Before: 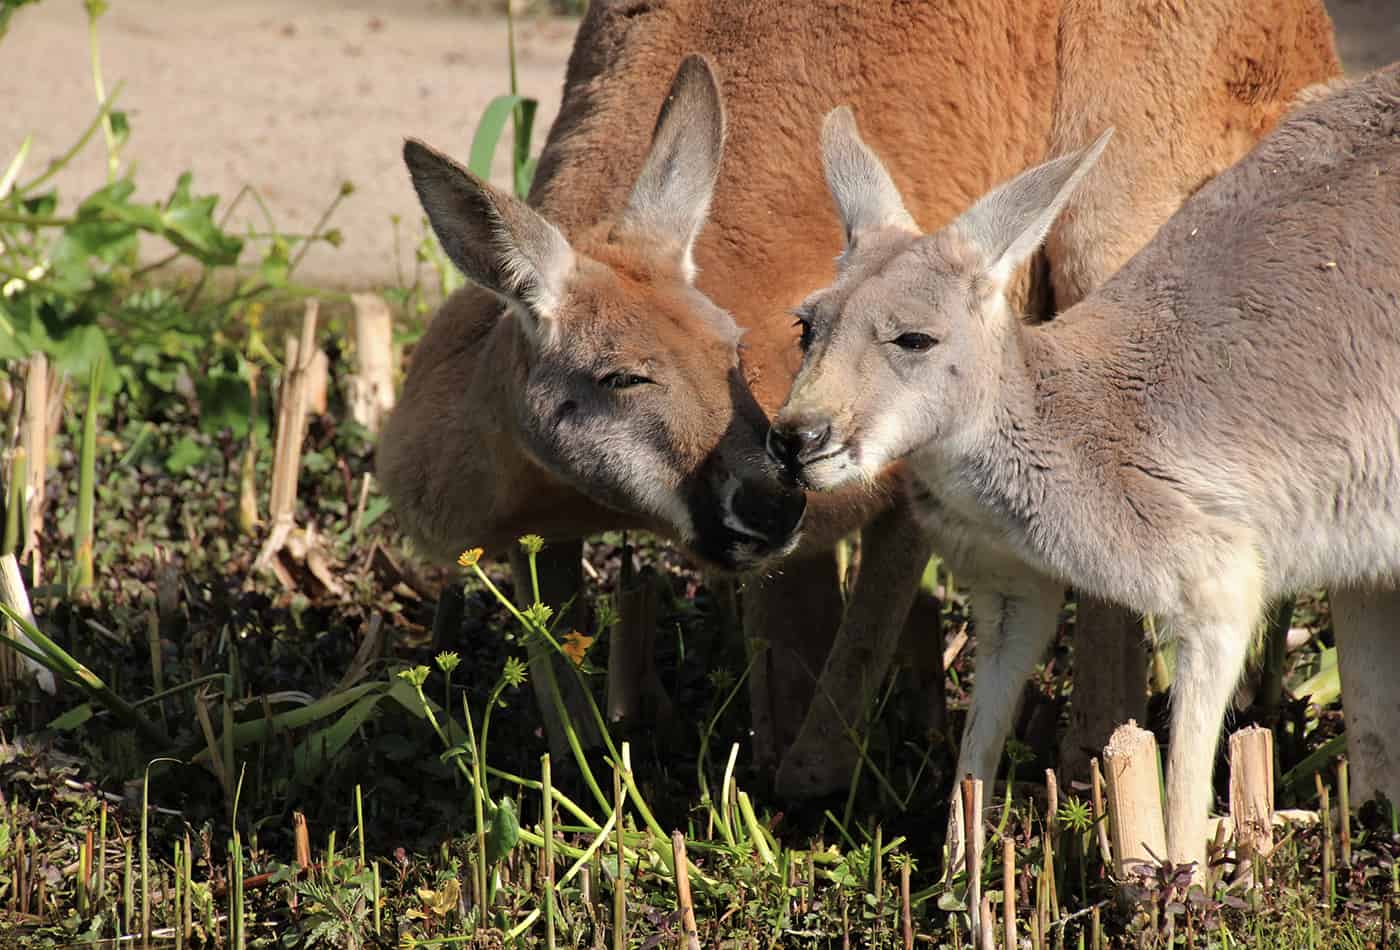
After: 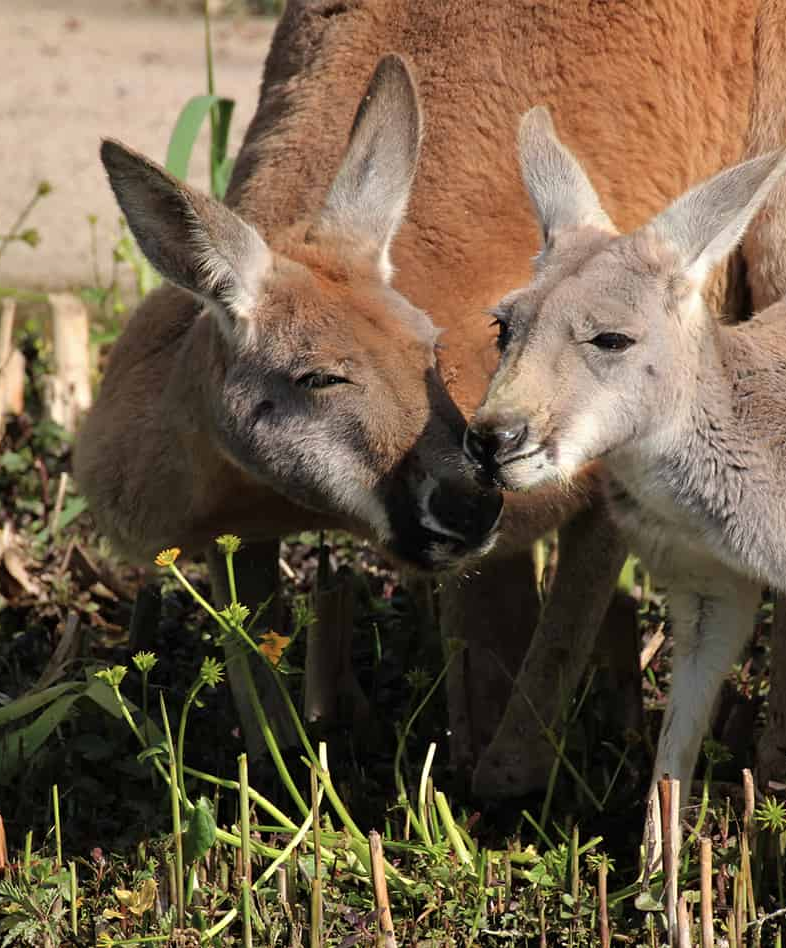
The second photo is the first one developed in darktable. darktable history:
crop: left 21.674%, right 22.086%
tone equalizer: on, module defaults
